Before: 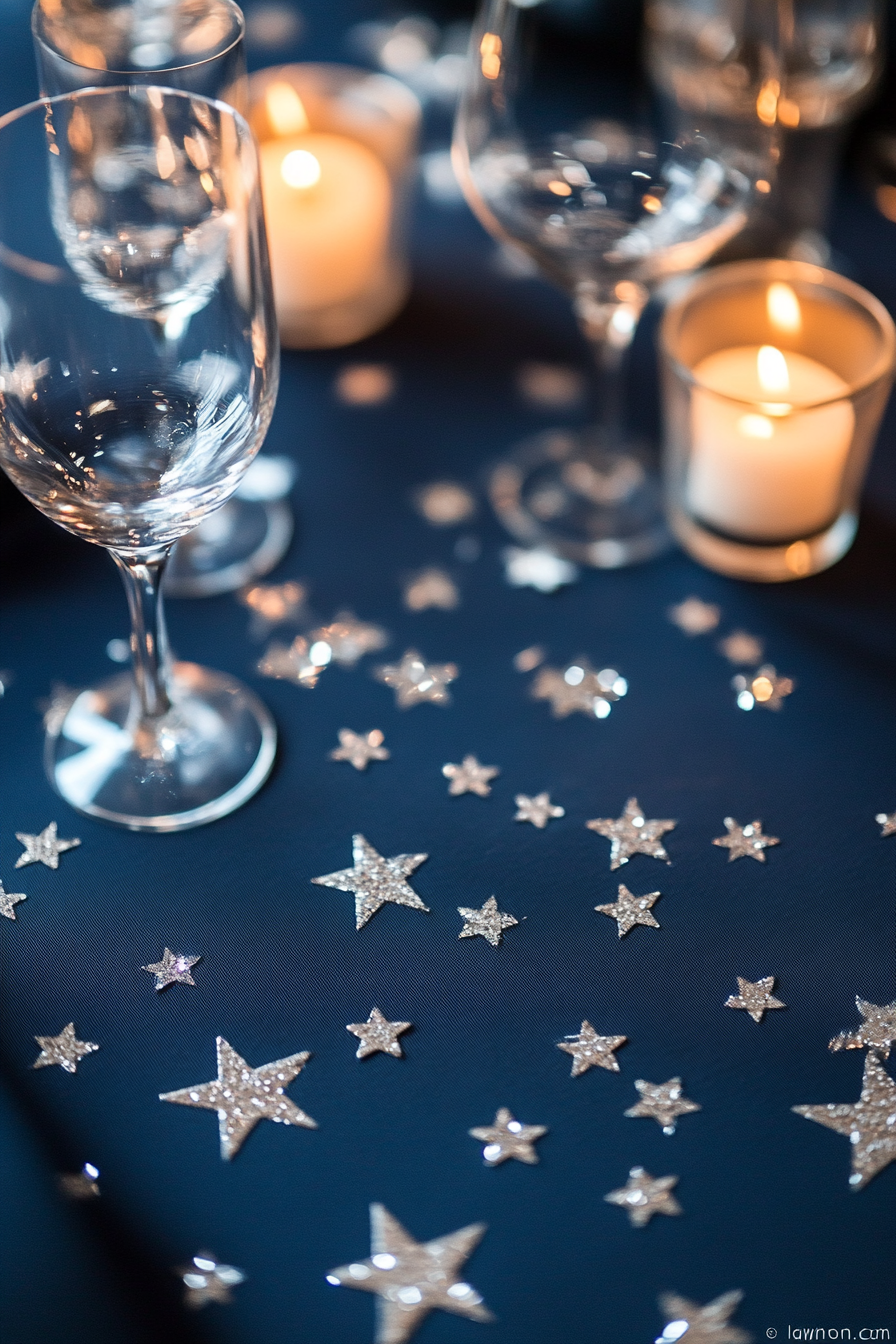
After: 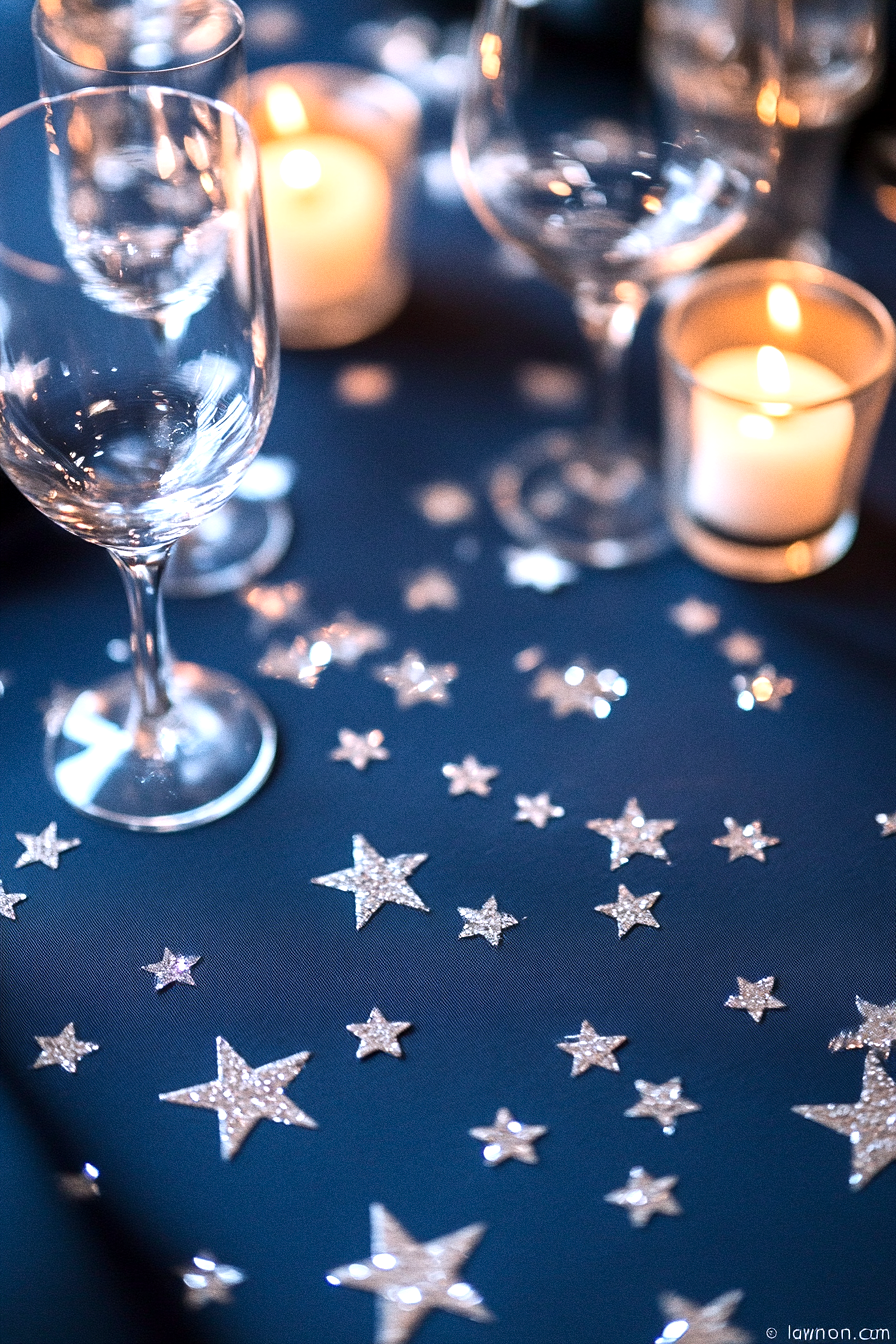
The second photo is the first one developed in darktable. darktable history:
exposure: black level correction 0.001, exposure 0.5 EV, compensate exposure bias true, compensate highlight preservation false
white balance: red 1.004, blue 1.096
grain: coarseness 0.09 ISO
